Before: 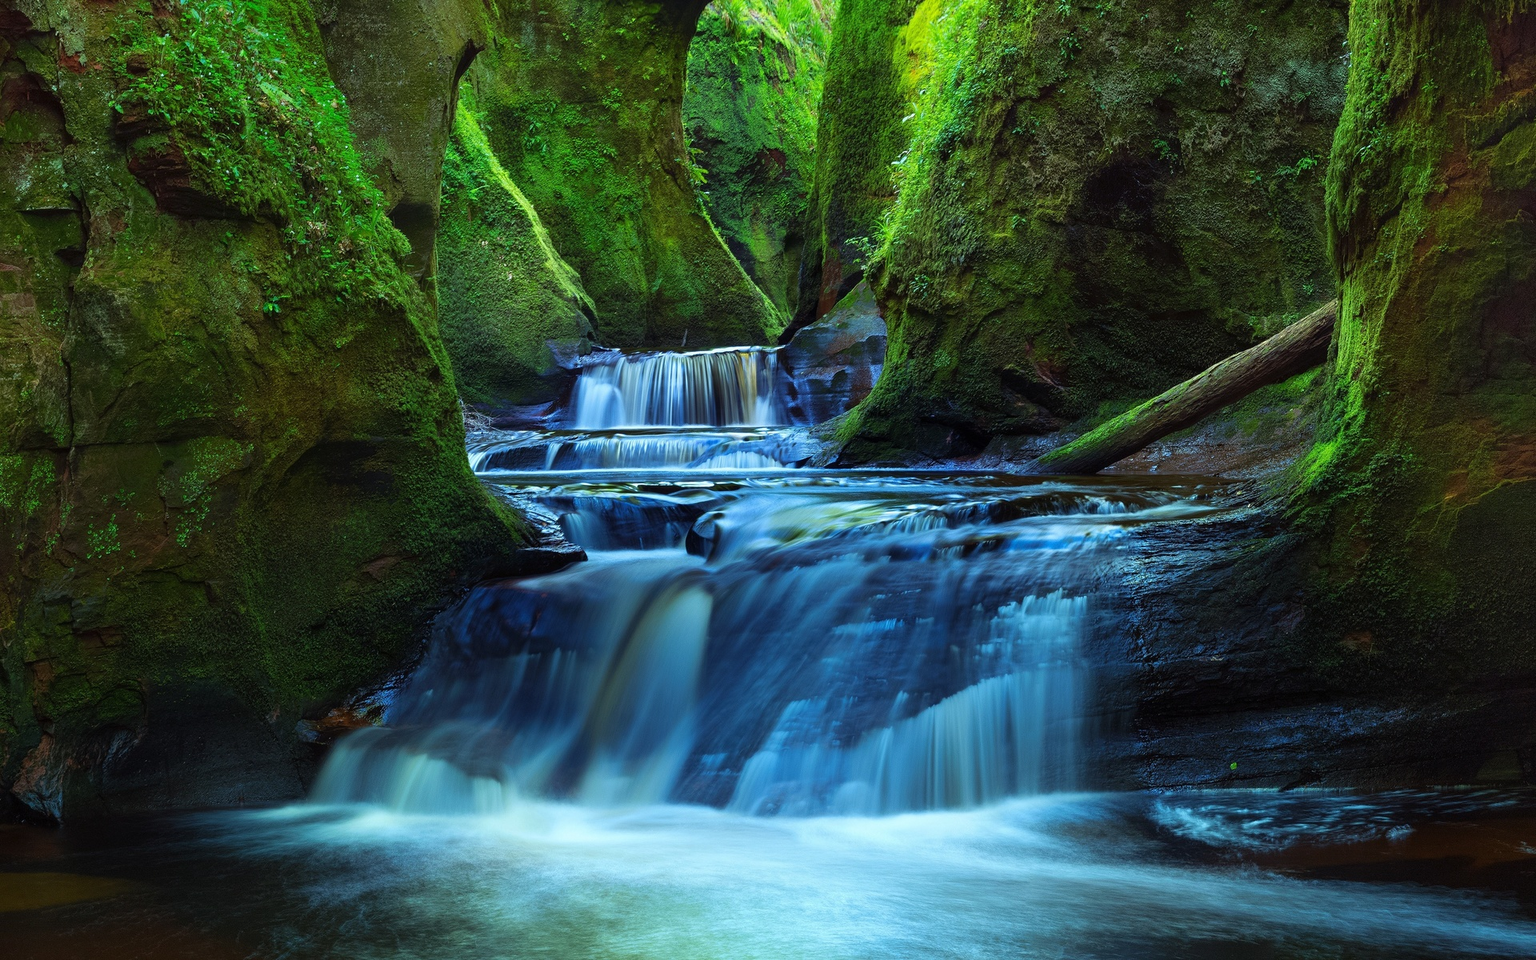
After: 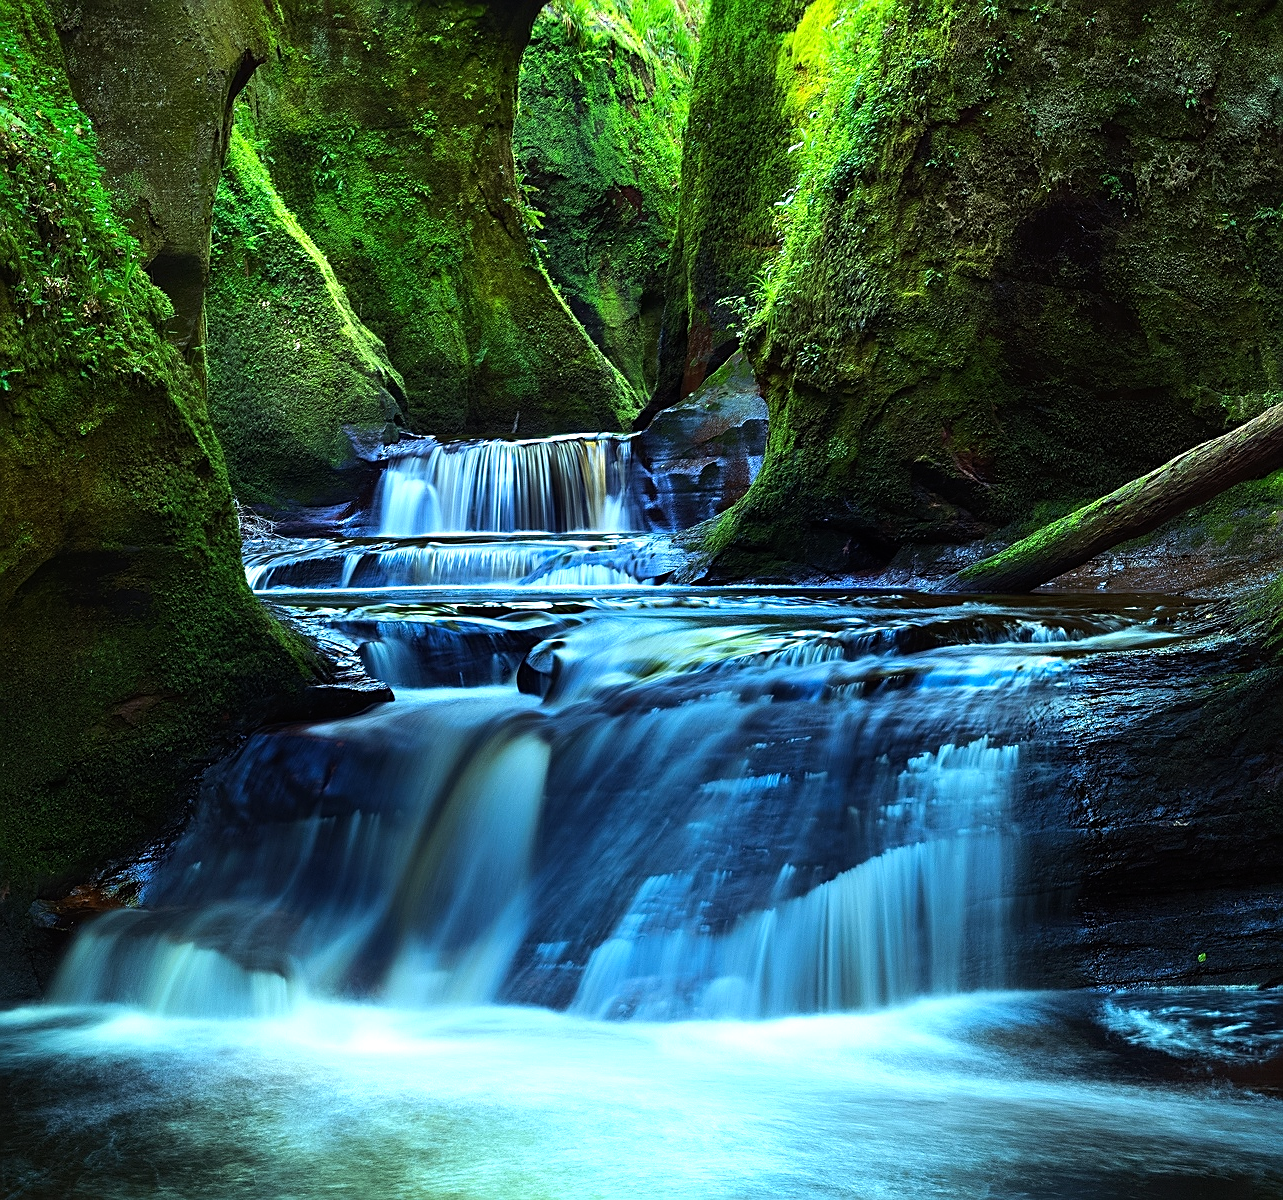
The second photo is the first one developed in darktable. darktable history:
tone equalizer: -8 EV -0.75 EV, -7 EV -0.7 EV, -6 EV -0.6 EV, -5 EV -0.4 EV, -3 EV 0.4 EV, -2 EV 0.6 EV, -1 EV 0.7 EV, +0 EV 0.75 EV, edges refinement/feathering 500, mask exposure compensation -1.57 EV, preserve details no
color balance rgb: global vibrance 10%
sharpen: on, module defaults
crop and rotate: left 17.732%, right 15.423%
